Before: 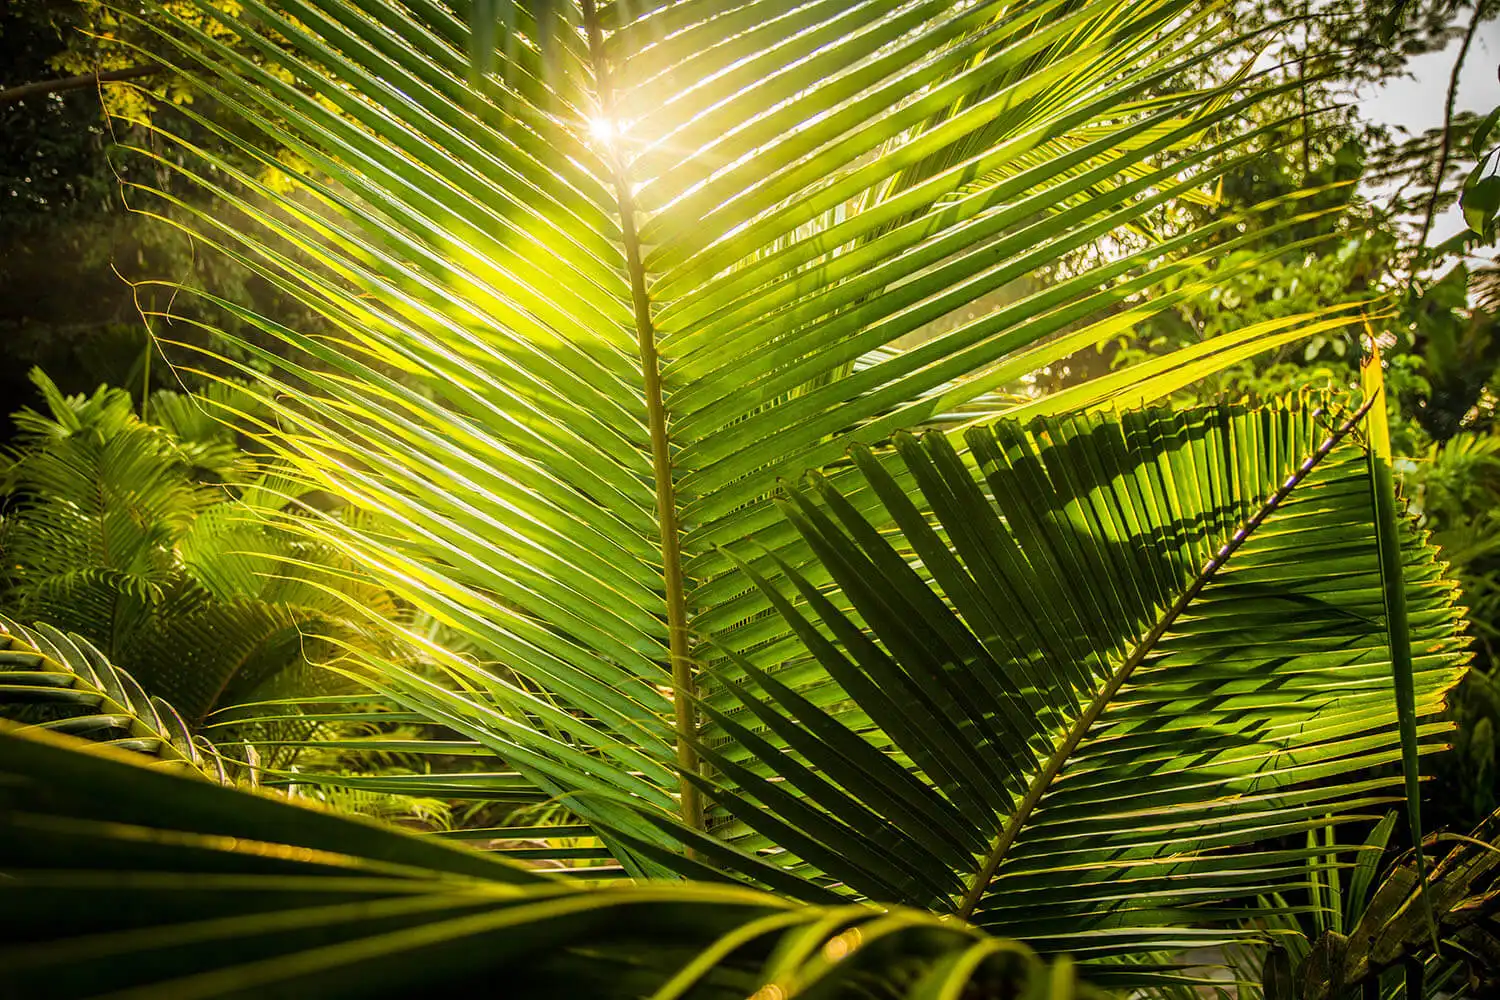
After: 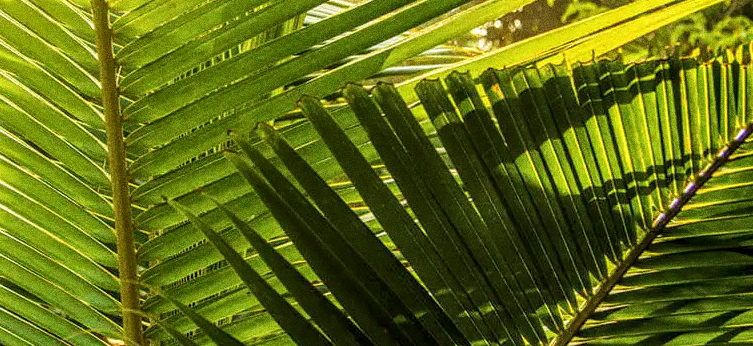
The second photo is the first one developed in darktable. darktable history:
crop: left 36.607%, top 34.735%, right 13.146%, bottom 30.611%
grain: coarseness 0.09 ISO, strength 40%
local contrast: detail 130%
